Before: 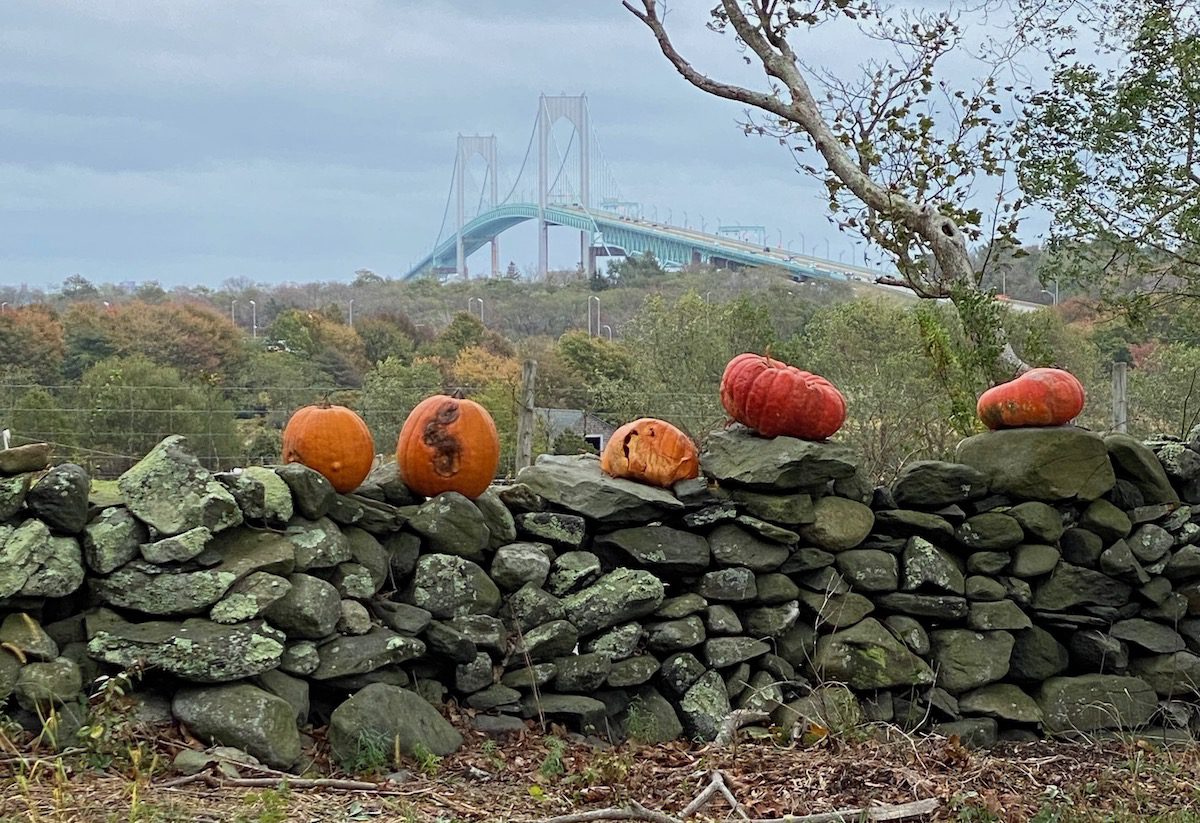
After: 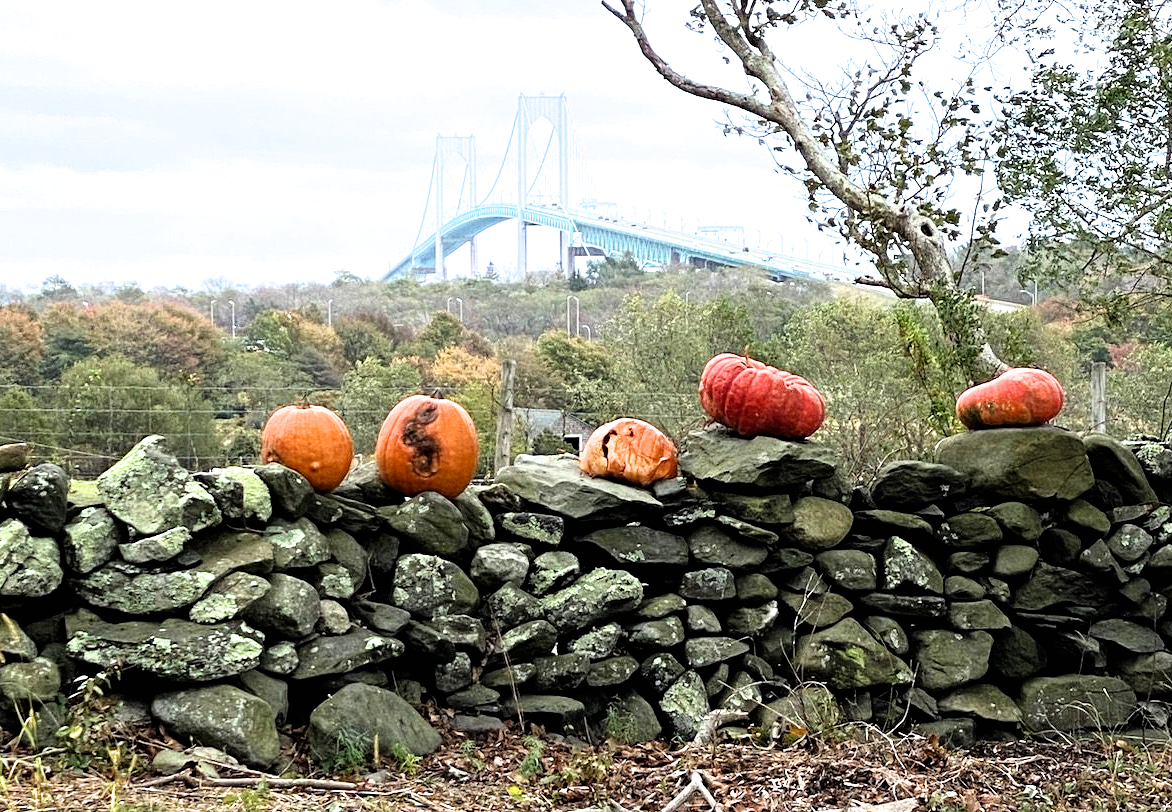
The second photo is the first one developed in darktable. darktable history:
filmic rgb: black relative exposure -8.2 EV, white relative exposure 2.2 EV, target white luminance 99.94%, hardness 7.11, latitude 75.29%, contrast 1.317, highlights saturation mix -2.78%, shadows ↔ highlights balance 30.53%
crop and rotate: left 1.779%, right 0.536%, bottom 1.253%
contrast brightness saturation: contrast 0.101, brightness 0.028, saturation 0.087
tone equalizer: -8 EV -0.419 EV, -7 EV -0.384 EV, -6 EV -0.329 EV, -5 EV -0.256 EV, -3 EV 0.245 EV, -2 EV 0.36 EV, -1 EV 0.367 EV, +0 EV 0.415 EV
exposure: exposure 0.233 EV, compensate highlight preservation false
